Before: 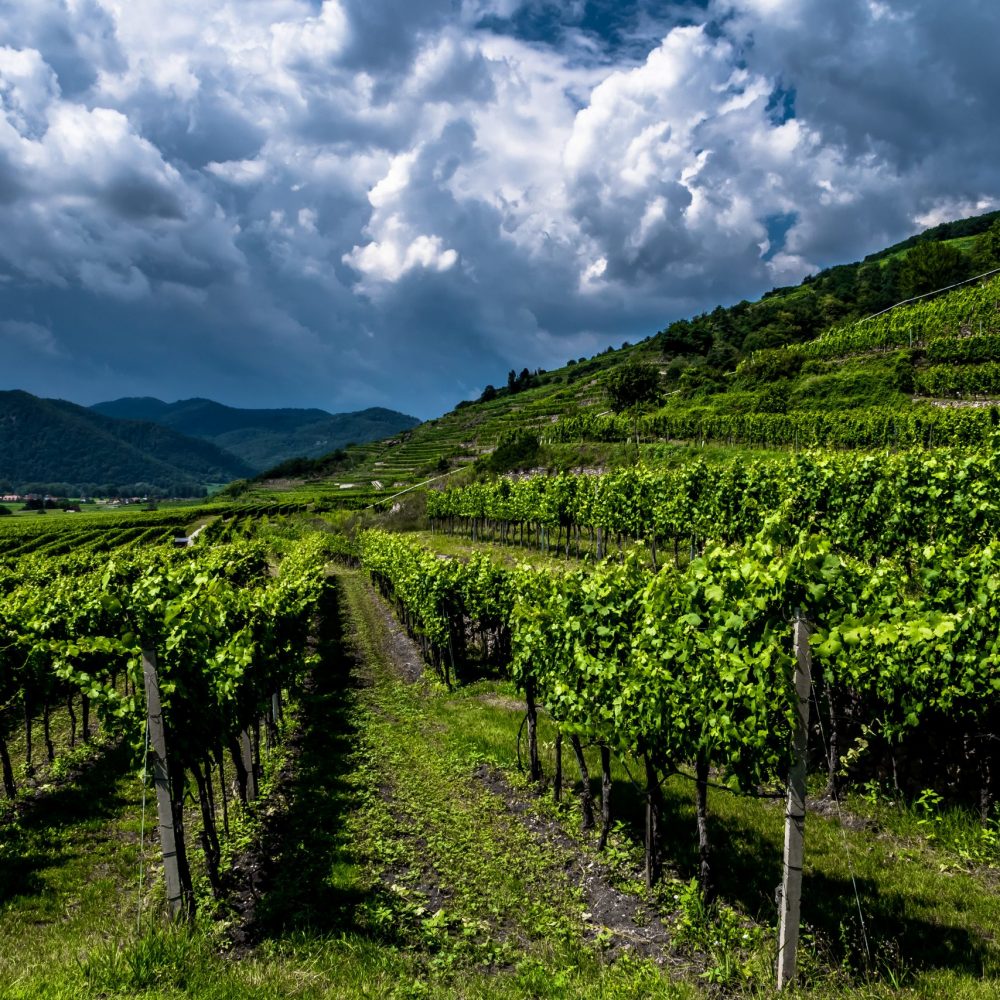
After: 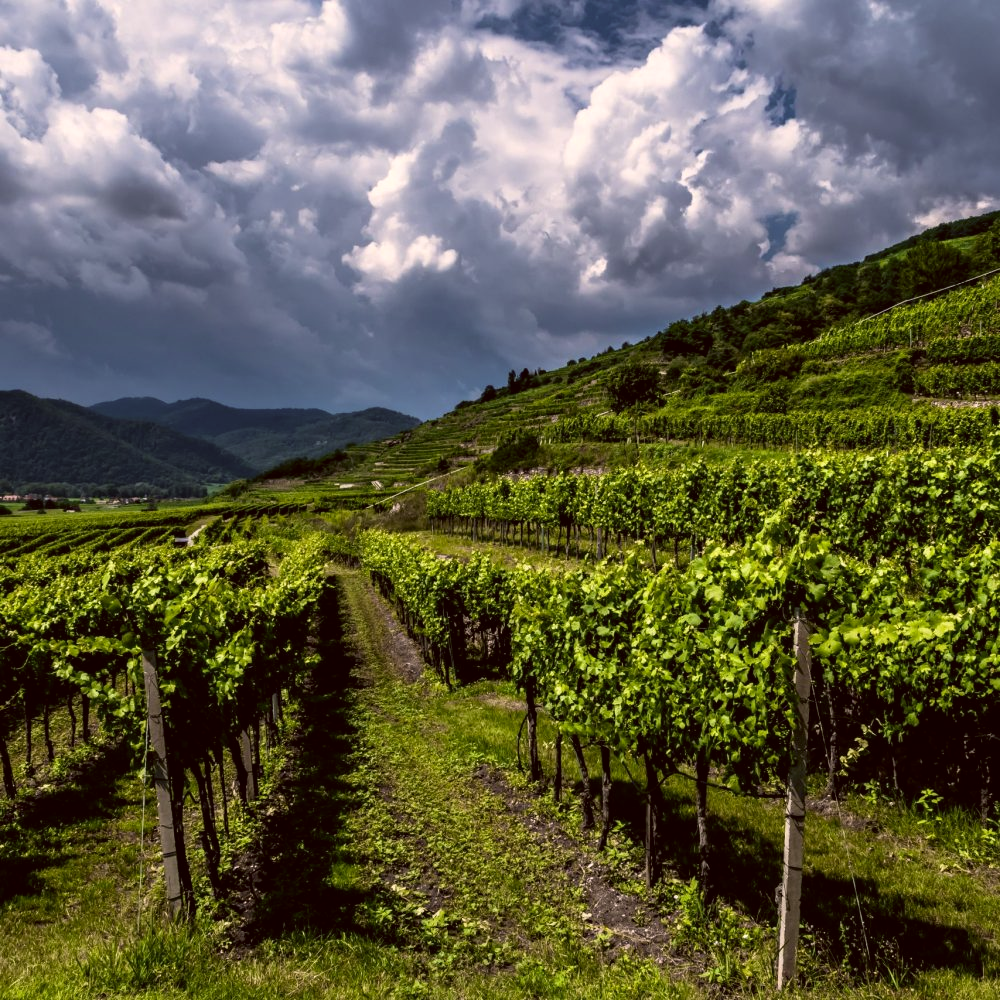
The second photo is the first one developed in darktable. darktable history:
color correction: highlights a* 6.47, highlights b* 7.56, shadows a* 5.96, shadows b* 7.47, saturation 0.92
